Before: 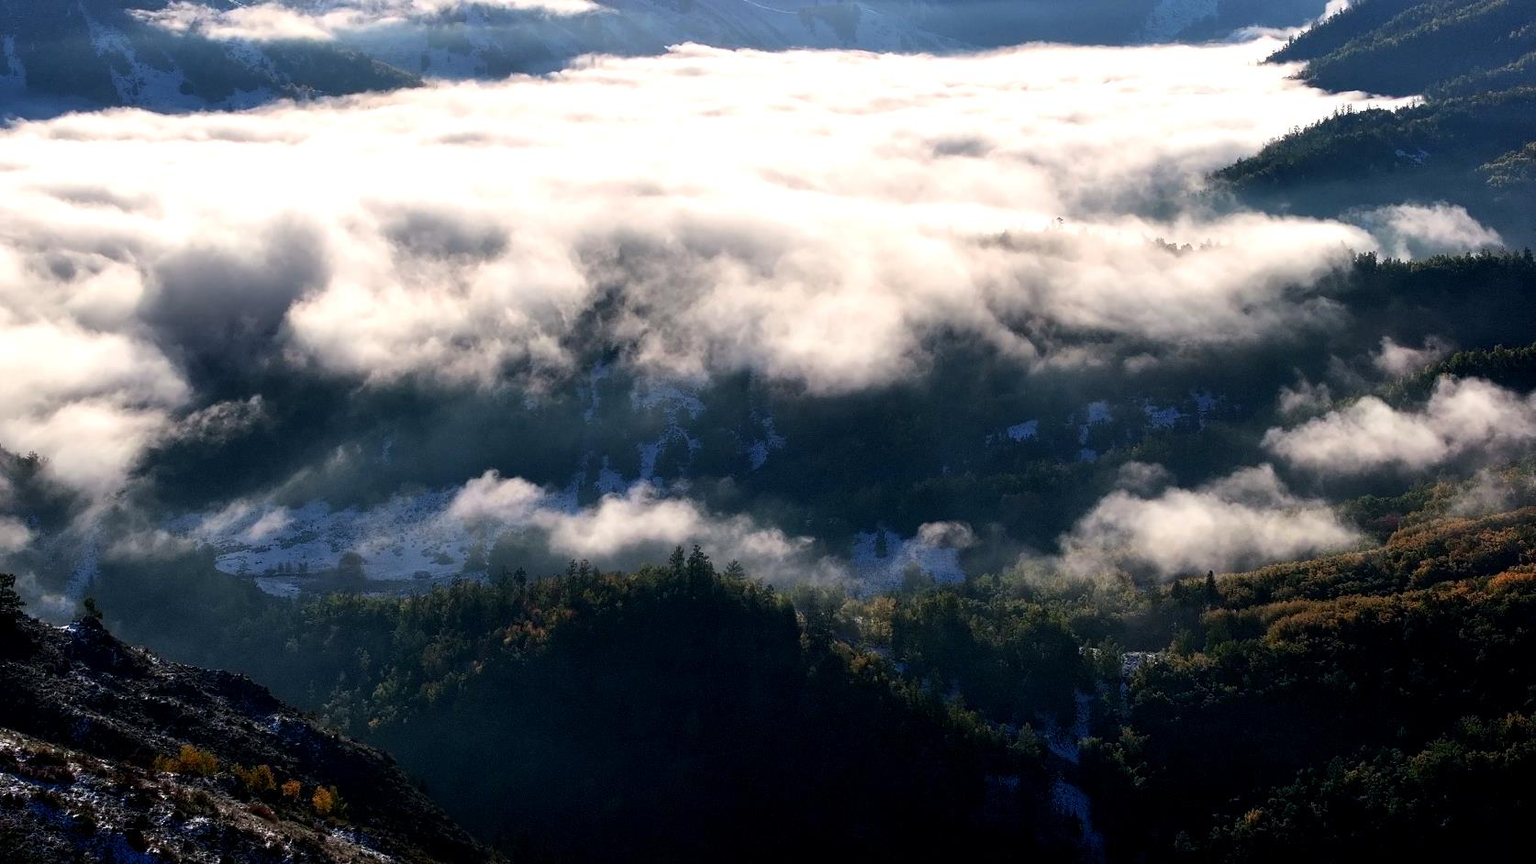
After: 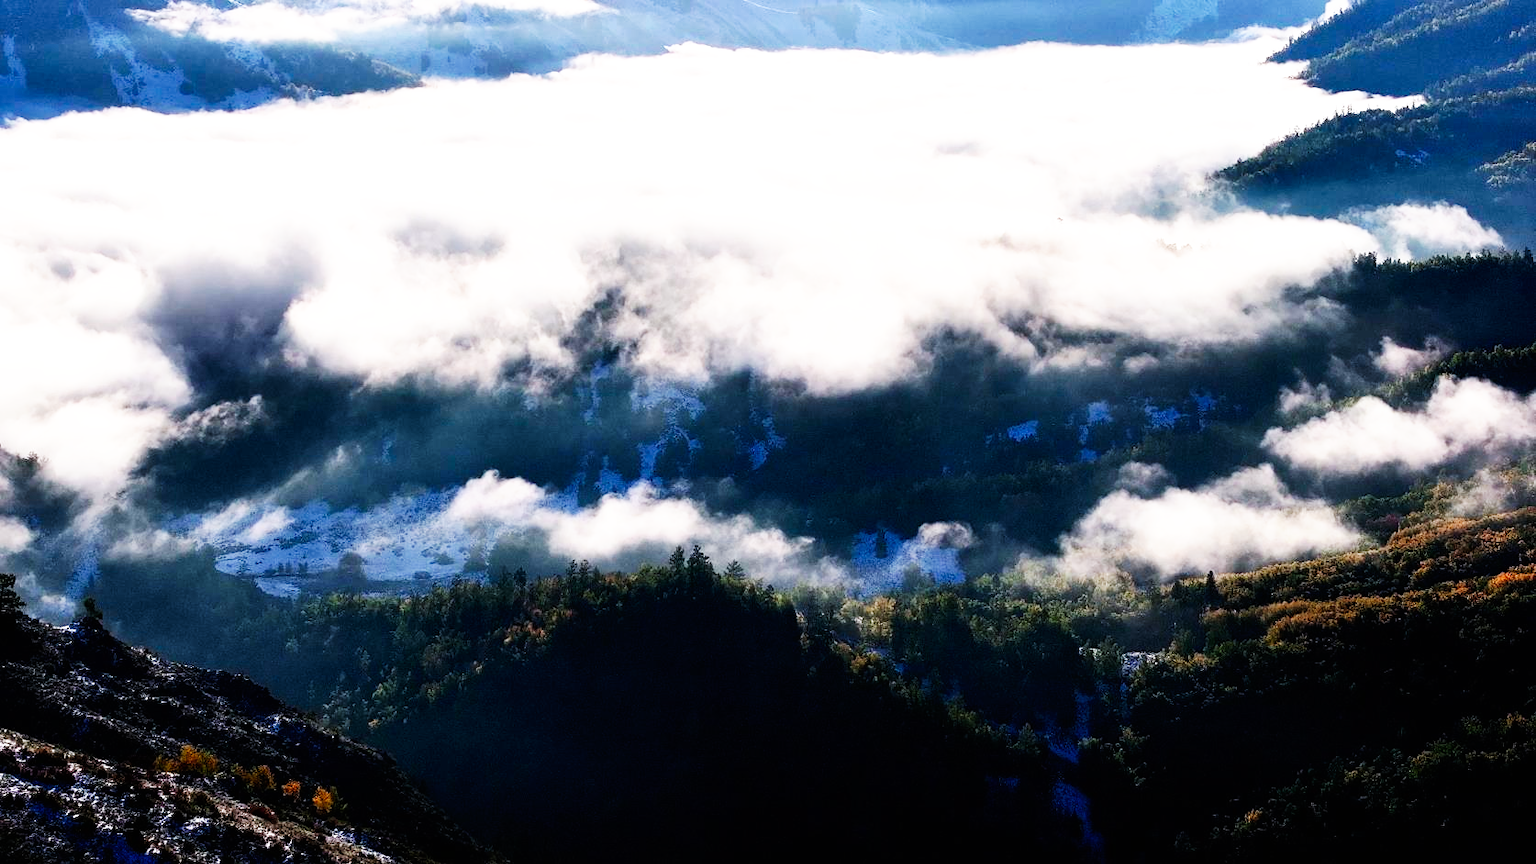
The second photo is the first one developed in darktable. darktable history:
base curve: curves: ch0 [(0, 0) (0.007, 0.004) (0.027, 0.03) (0.046, 0.07) (0.207, 0.54) (0.442, 0.872) (0.673, 0.972) (1, 1)], preserve colors none
white balance: red 1.004, blue 1.024
